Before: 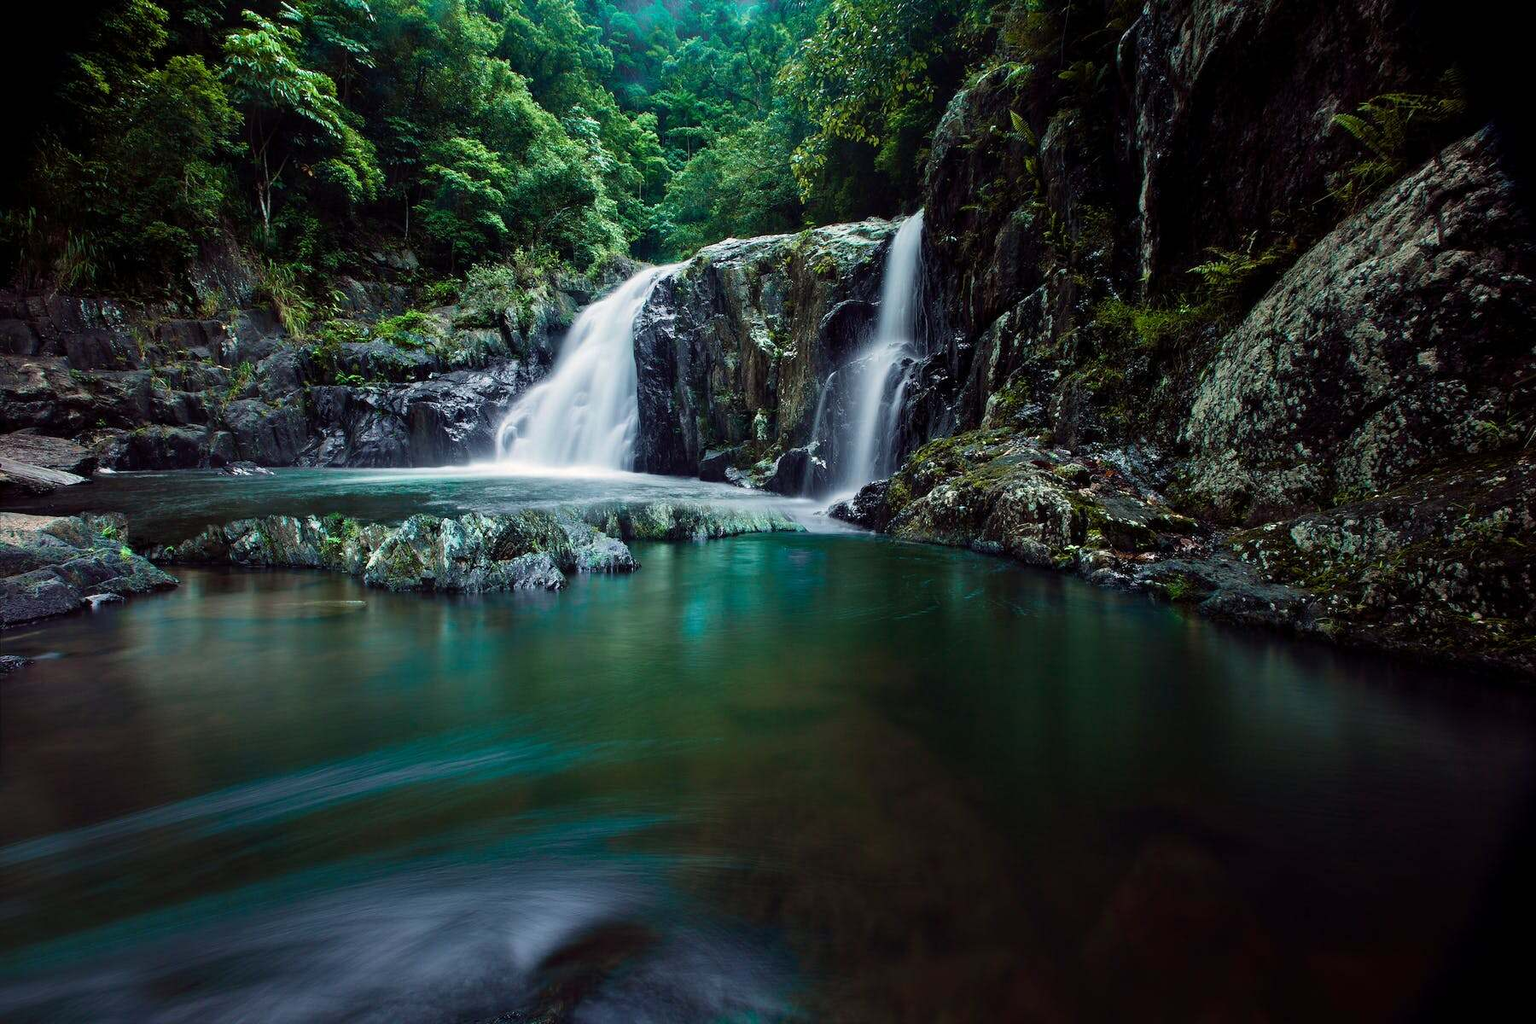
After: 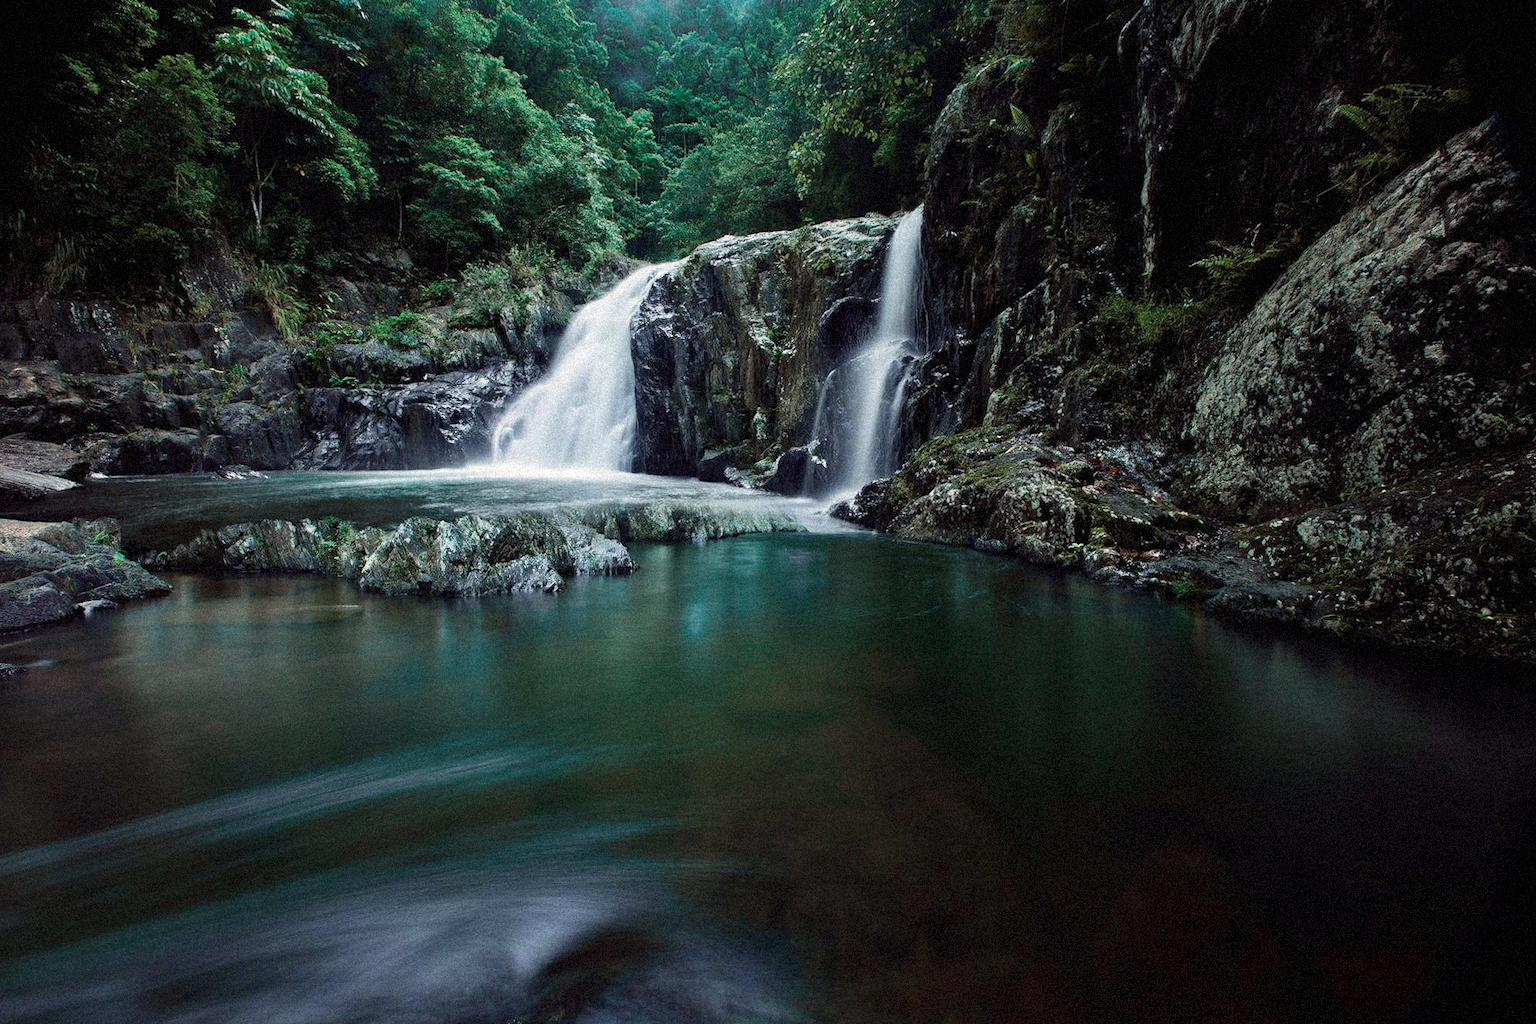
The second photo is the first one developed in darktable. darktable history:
rotate and perspective: rotation -0.45°, automatic cropping original format, crop left 0.008, crop right 0.992, crop top 0.012, crop bottom 0.988
grain: coarseness 9.38 ISO, strength 34.99%, mid-tones bias 0%
color zones: curves: ch0 [(0, 0.5) (0.125, 0.4) (0.25, 0.5) (0.375, 0.4) (0.5, 0.4) (0.625, 0.6) (0.75, 0.6) (0.875, 0.5)]; ch1 [(0, 0.35) (0.125, 0.45) (0.25, 0.35) (0.375, 0.35) (0.5, 0.35) (0.625, 0.35) (0.75, 0.45) (0.875, 0.35)]; ch2 [(0, 0.6) (0.125, 0.5) (0.25, 0.5) (0.375, 0.6) (0.5, 0.6) (0.625, 0.5) (0.75, 0.5) (0.875, 0.5)]
